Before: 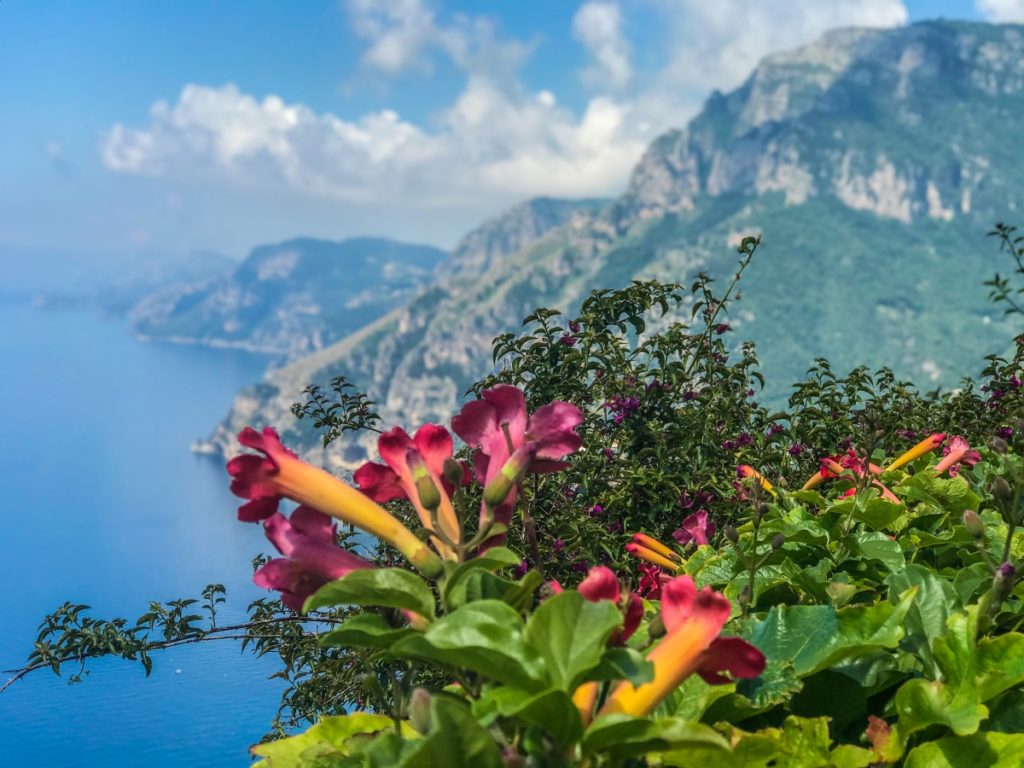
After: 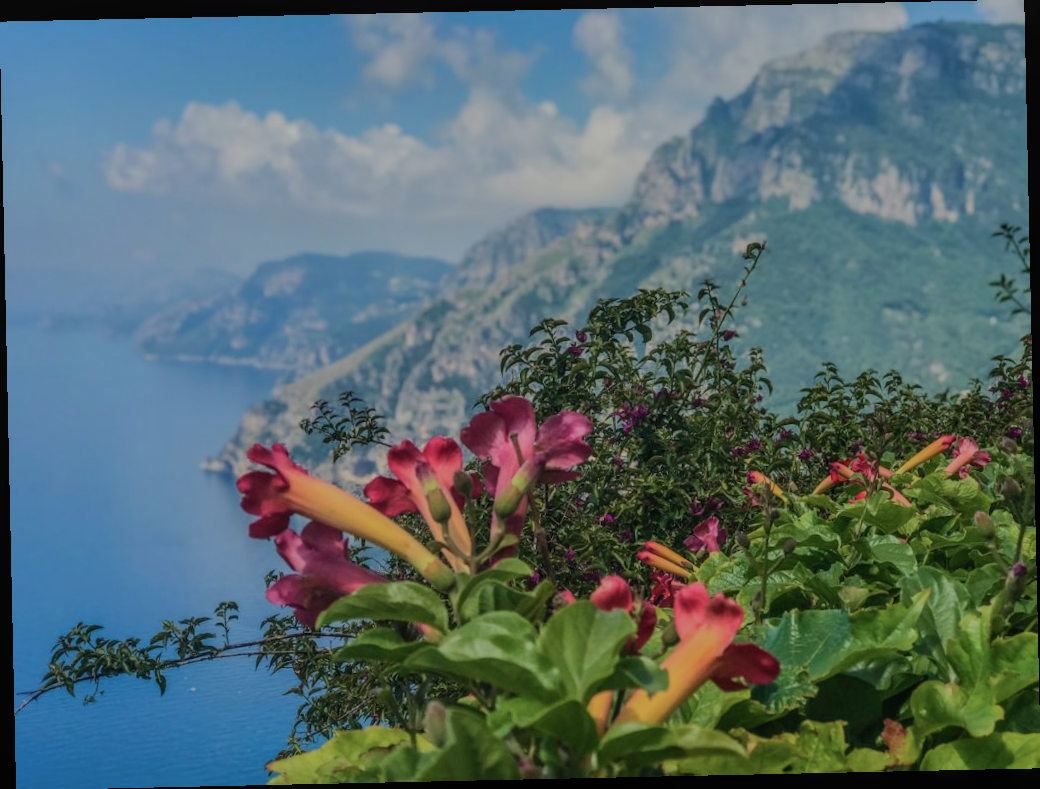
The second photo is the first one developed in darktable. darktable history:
rotate and perspective: rotation -1.24°, automatic cropping off
exposure: black level correction 0, exposure 1.1 EV, compensate highlight preservation false
local contrast: detail 110%
color balance rgb: perceptual brilliance grading › global brilliance -48.39%
contrast brightness saturation: contrast 0.2, brightness 0.16, saturation 0.22
